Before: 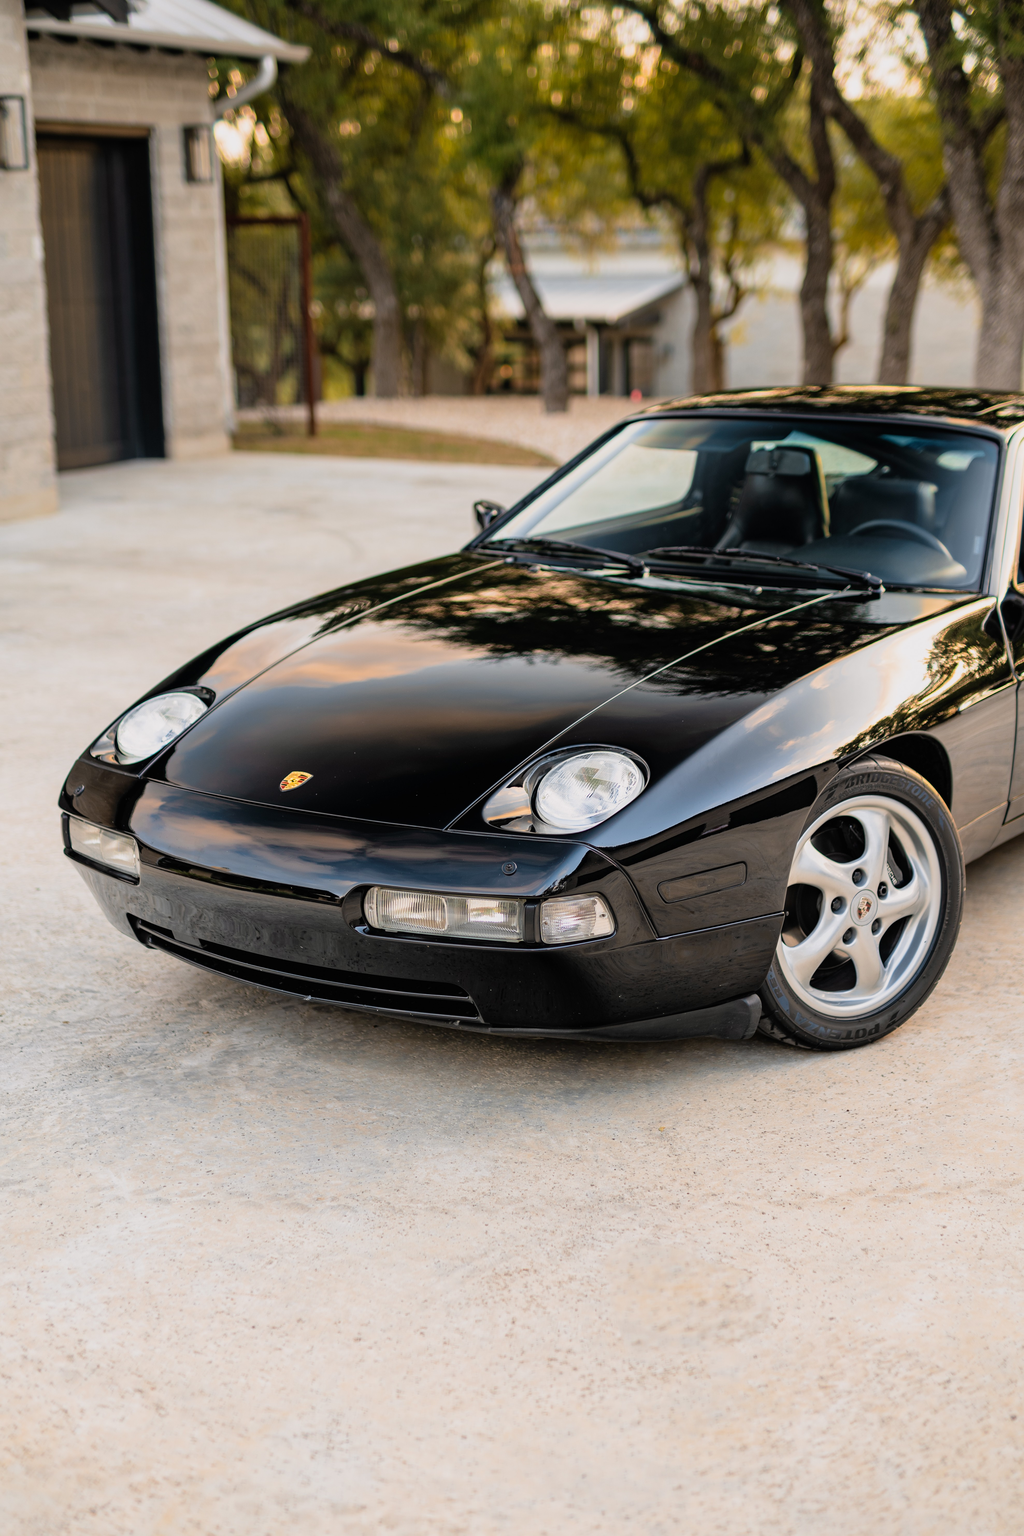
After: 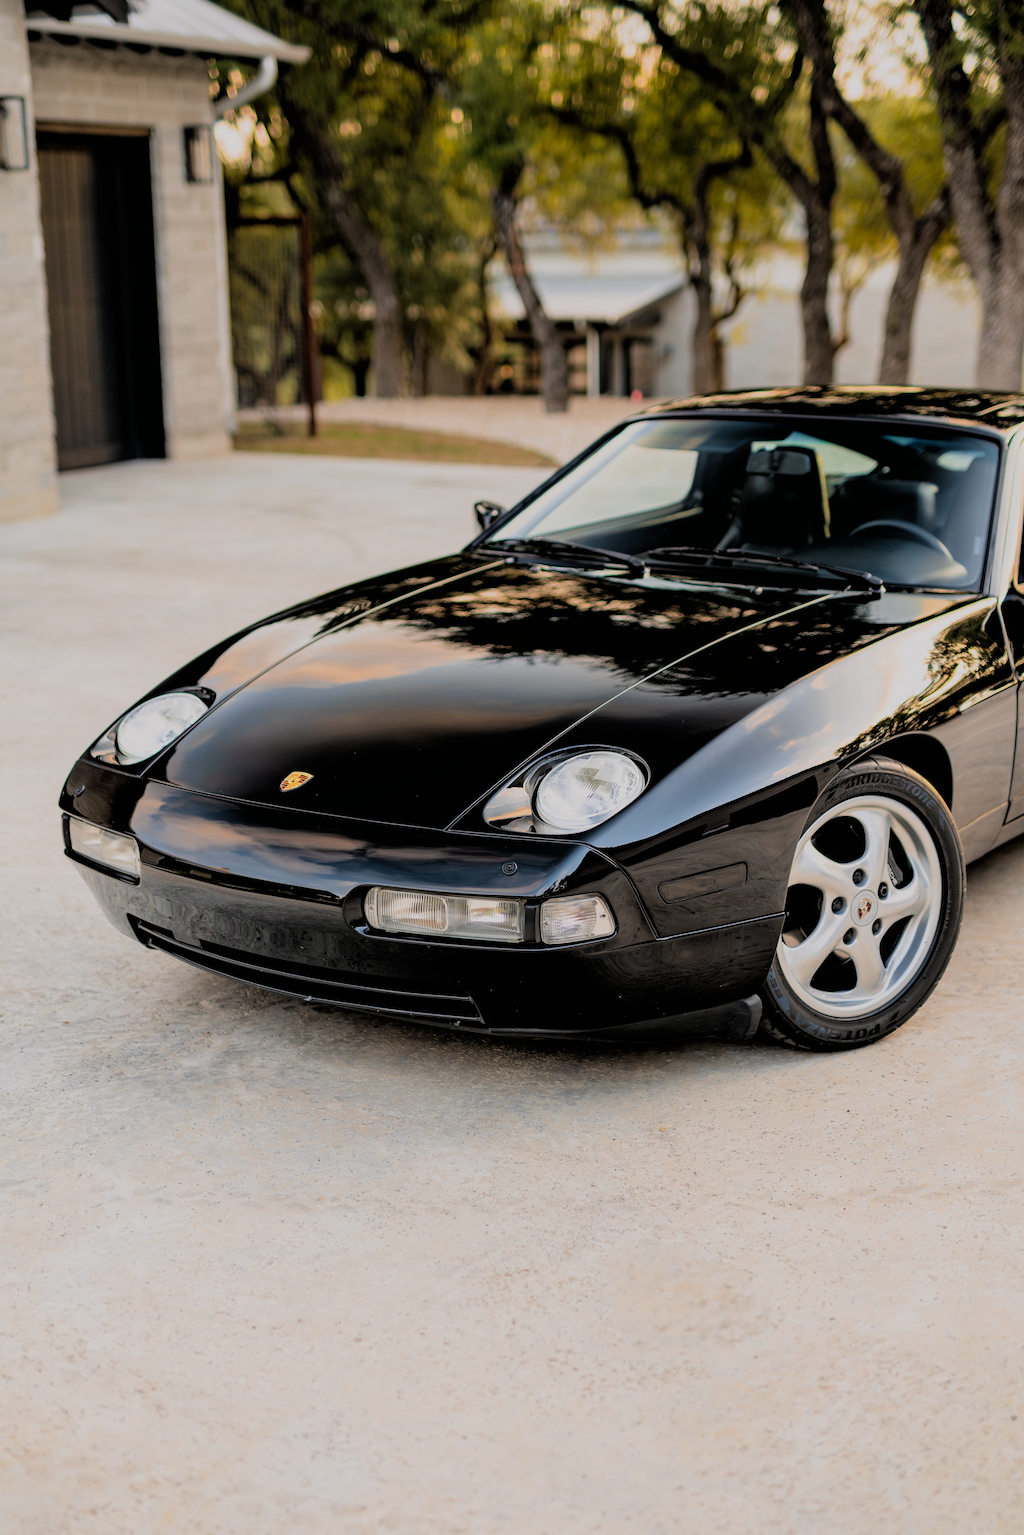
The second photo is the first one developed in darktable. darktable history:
filmic rgb: black relative exposure -5.11 EV, white relative exposure 3.99 EV, hardness 2.9, contrast 1.095
